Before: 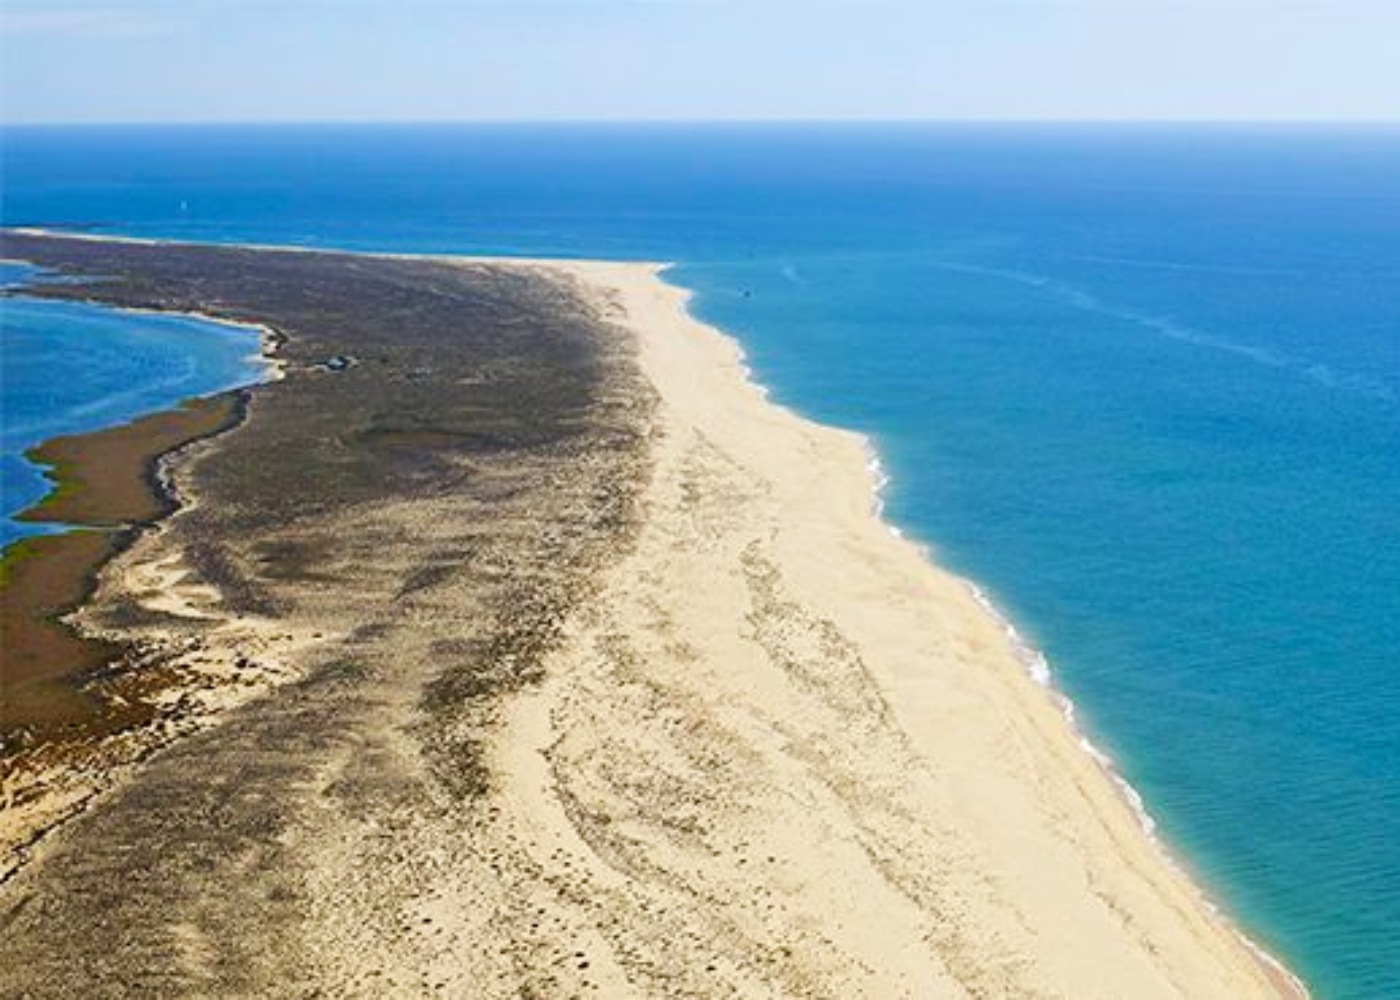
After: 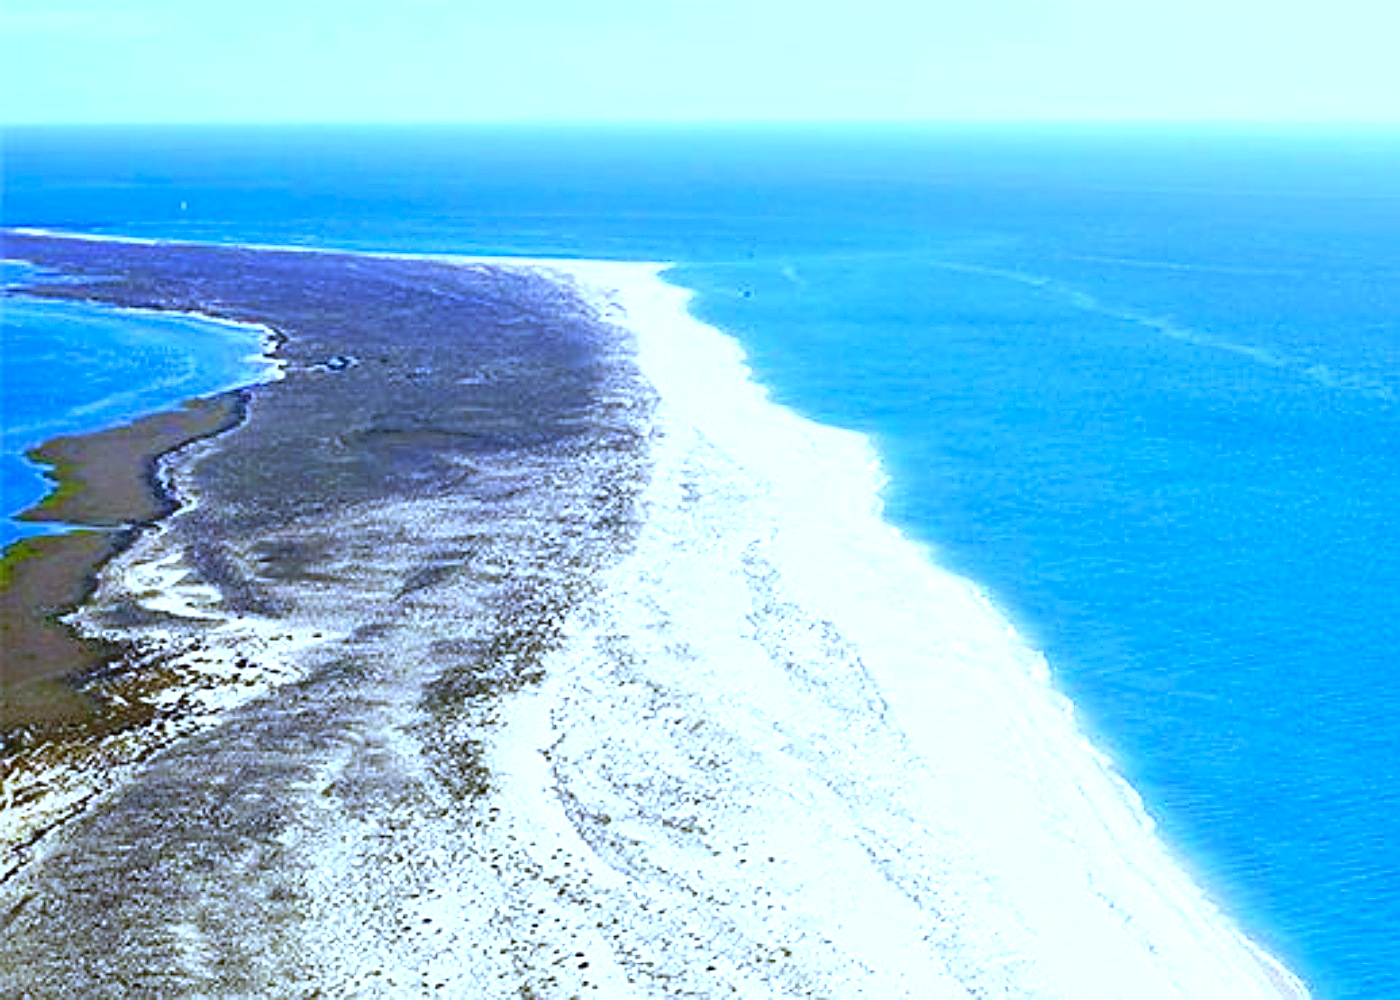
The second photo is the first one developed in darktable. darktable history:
tone curve: curves: ch0 [(0, 0) (0.003, 0.026) (0.011, 0.024) (0.025, 0.022) (0.044, 0.031) (0.069, 0.067) (0.1, 0.094) (0.136, 0.102) (0.177, 0.14) (0.224, 0.189) (0.277, 0.238) (0.335, 0.325) (0.399, 0.379) (0.468, 0.453) (0.543, 0.528) (0.623, 0.609) (0.709, 0.695) (0.801, 0.793) (0.898, 0.898) (1, 1)], preserve colors none
sharpen: on, module defaults
white balance: red 0.766, blue 1.537
exposure: black level correction 0, exposure 0.877 EV, compensate exposure bias true, compensate highlight preservation false
